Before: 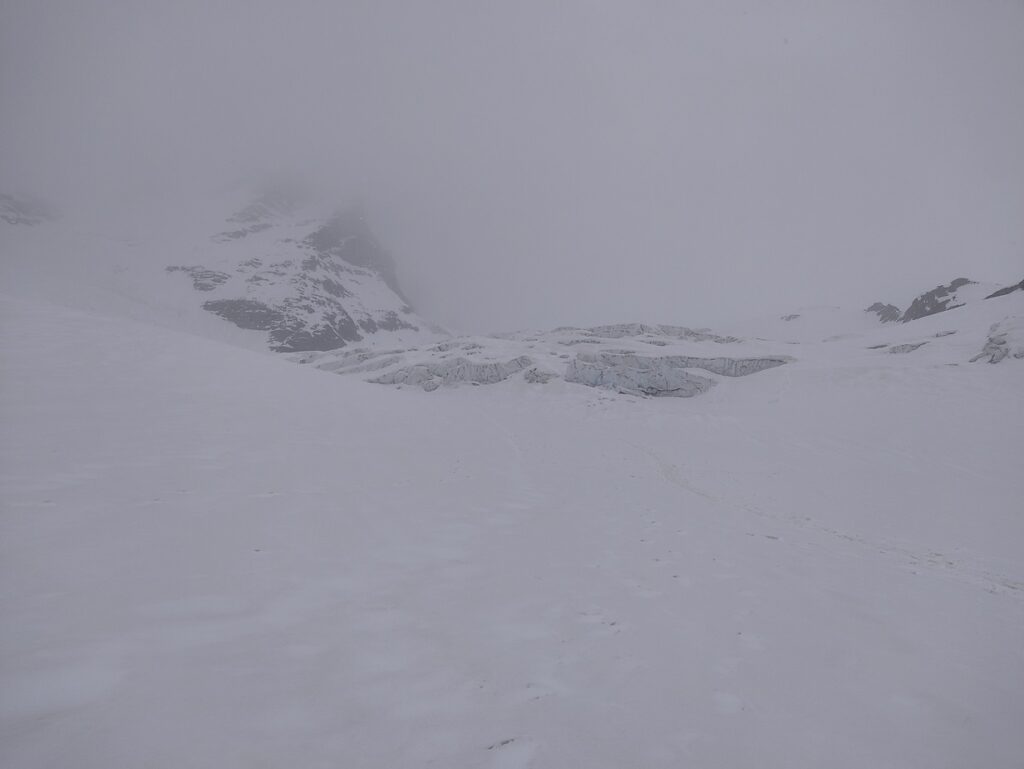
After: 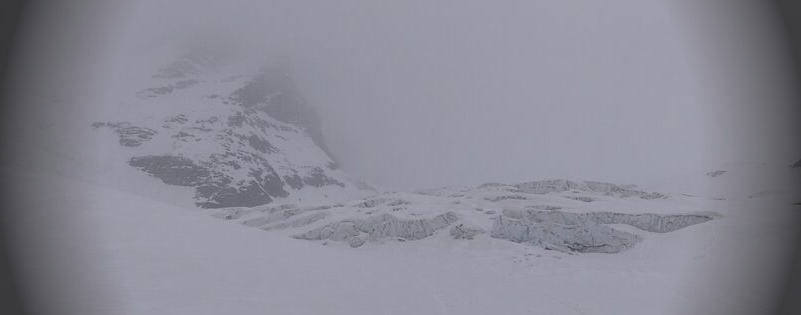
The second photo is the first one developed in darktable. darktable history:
crop: left 7.262%, top 18.782%, right 14.443%, bottom 40.25%
vignetting: fall-off start 76.98%, fall-off radius 28.06%, brightness -0.859, width/height ratio 0.966
